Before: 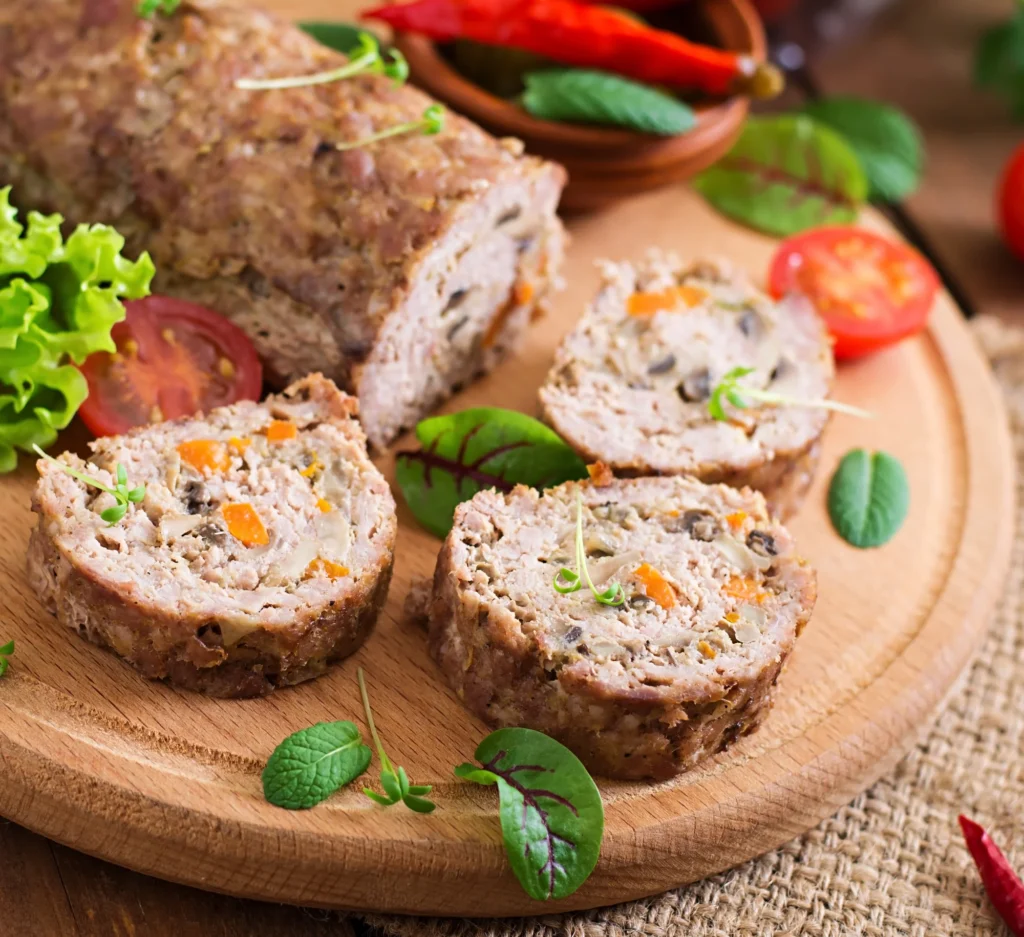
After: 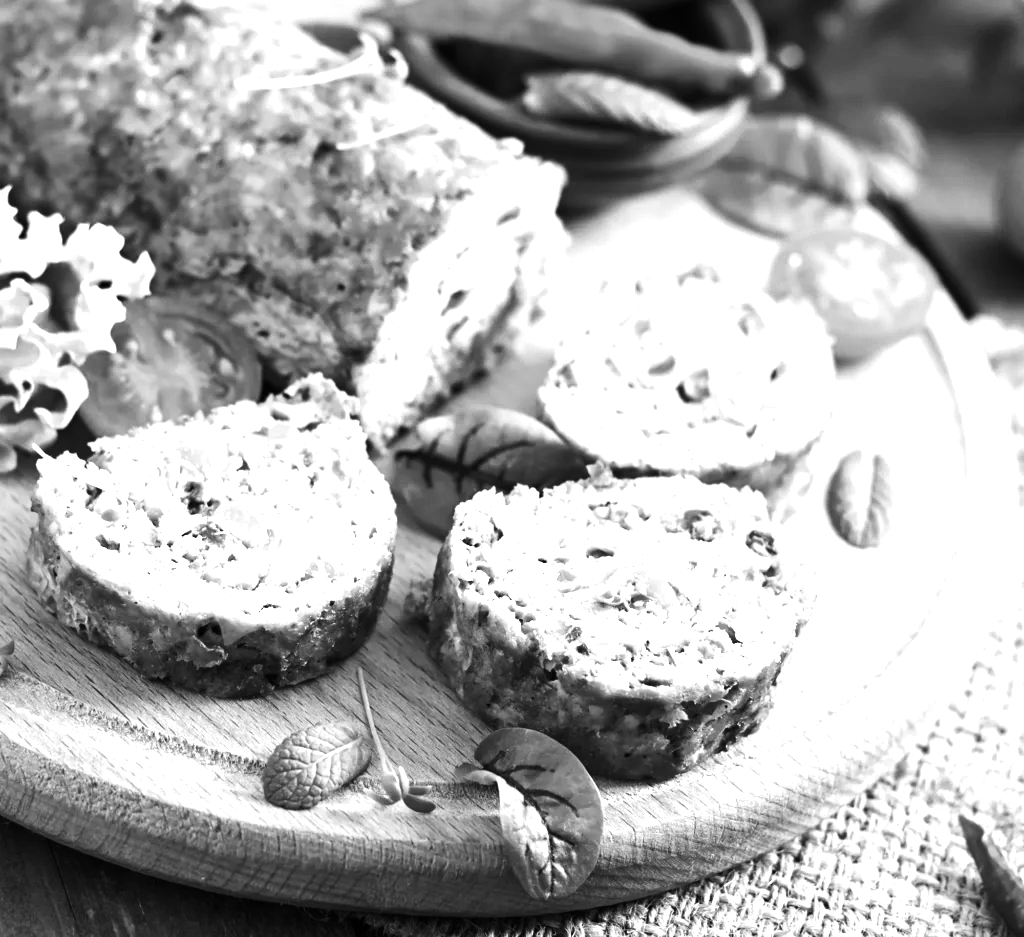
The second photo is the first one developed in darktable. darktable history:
exposure: exposure 0.564 EV, compensate highlight preservation false
tone equalizer: -8 EV -1.08 EV, -7 EV -1.01 EV, -6 EV -0.867 EV, -5 EV -0.578 EV, -3 EV 0.578 EV, -2 EV 0.867 EV, -1 EV 1.01 EV, +0 EV 1.08 EV, edges refinement/feathering 500, mask exposure compensation -1.57 EV, preserve details no
monochrome: a -74.22, b 78.2
